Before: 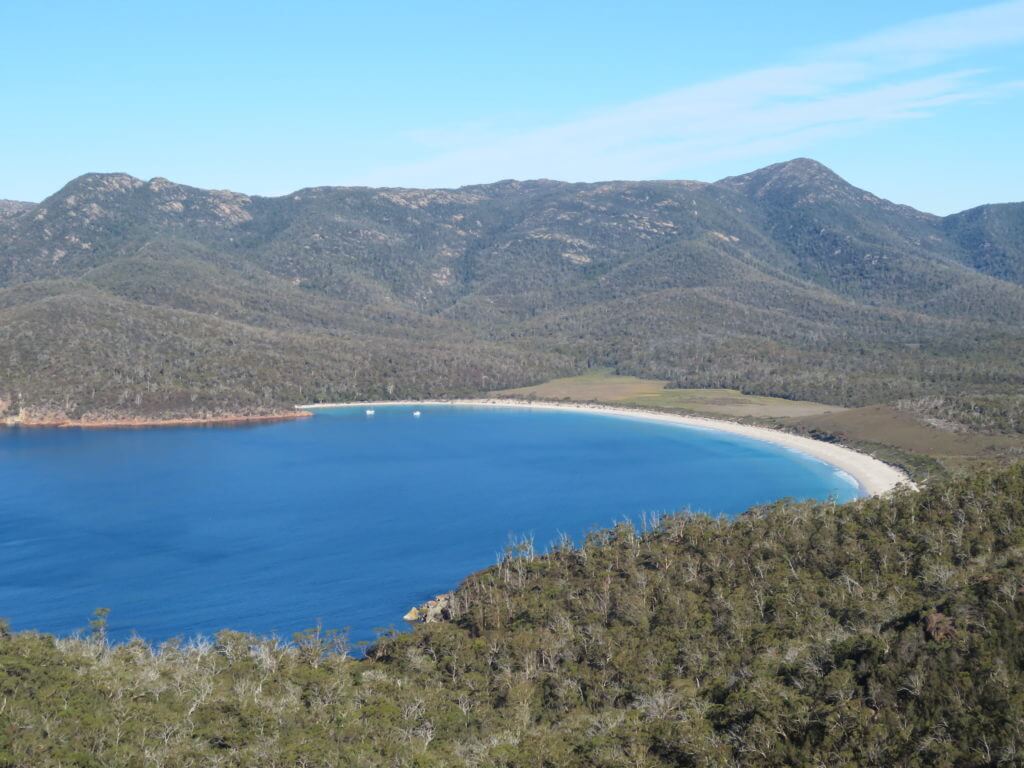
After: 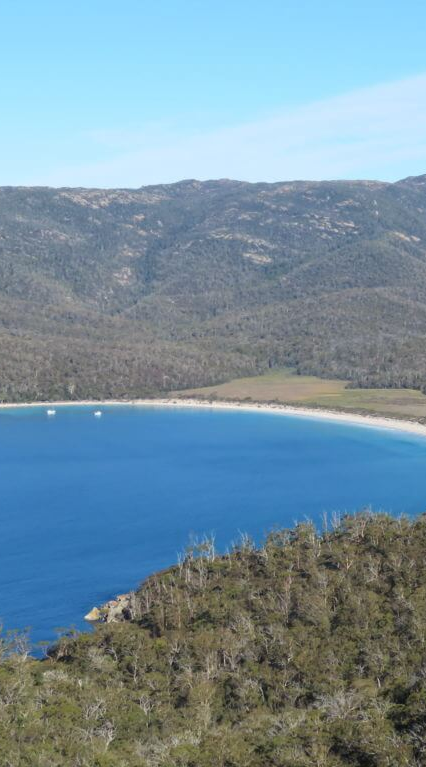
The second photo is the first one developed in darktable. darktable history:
crop: left 31.229%, right 27.105%
rgb levels: preserve colors max RGB
